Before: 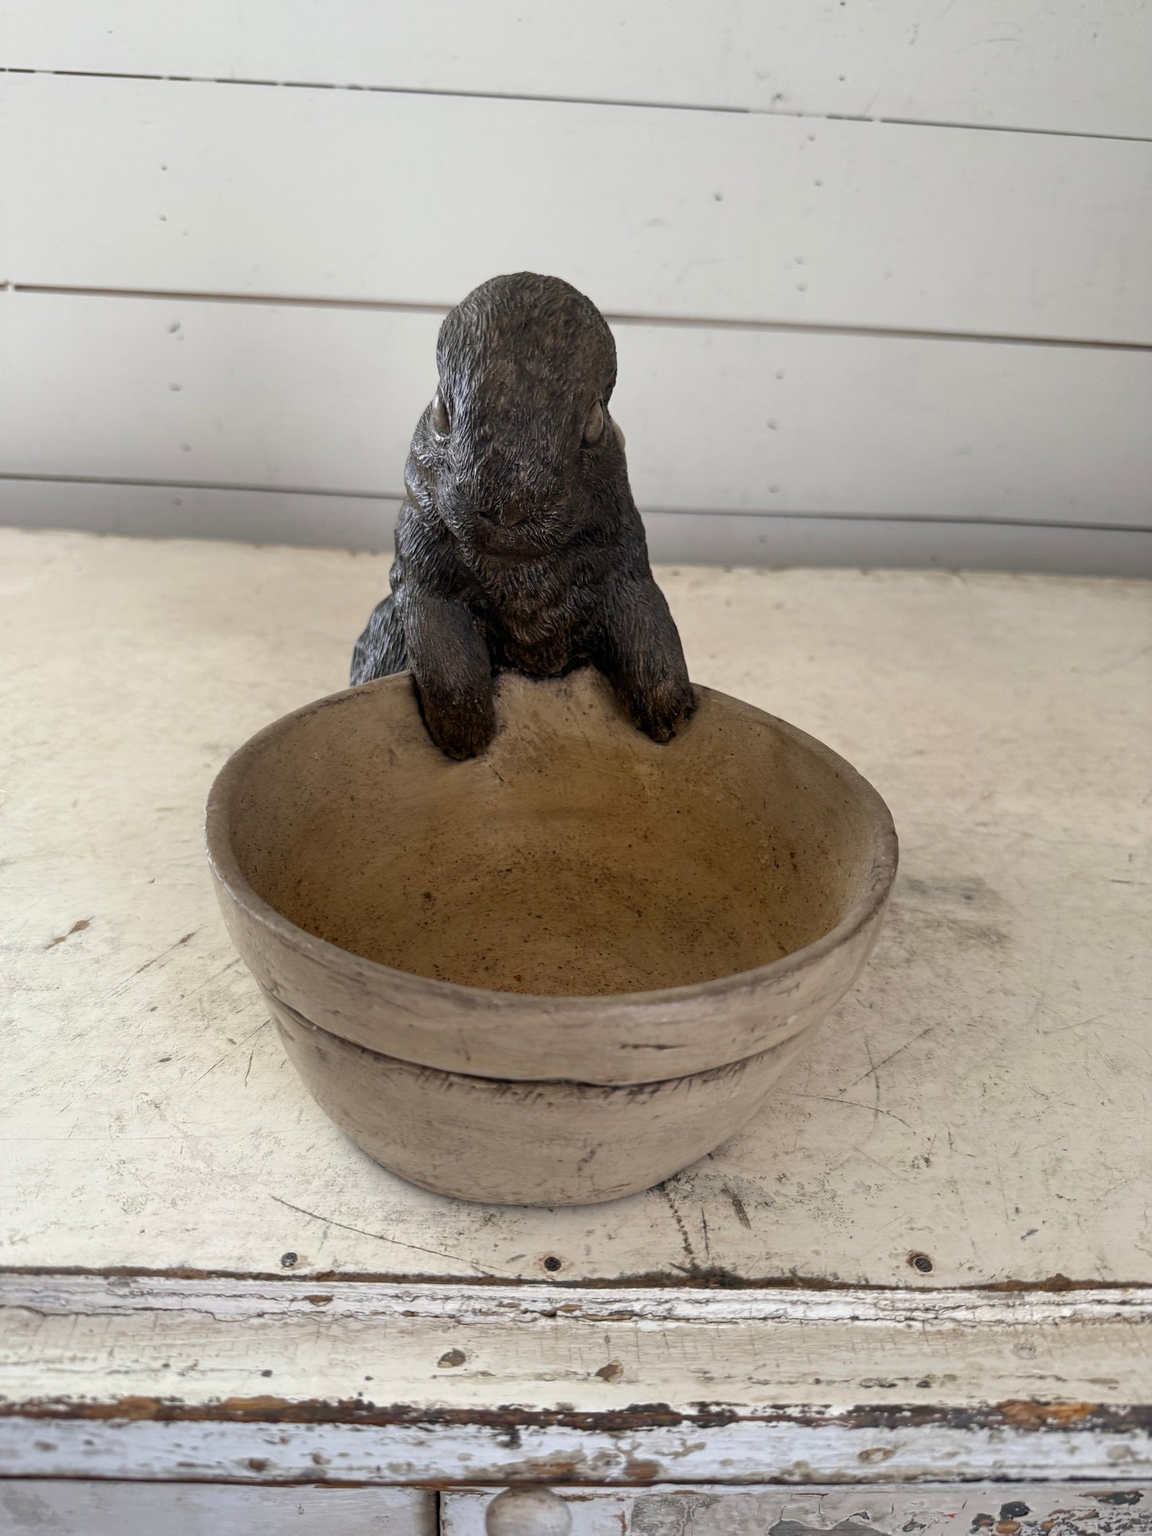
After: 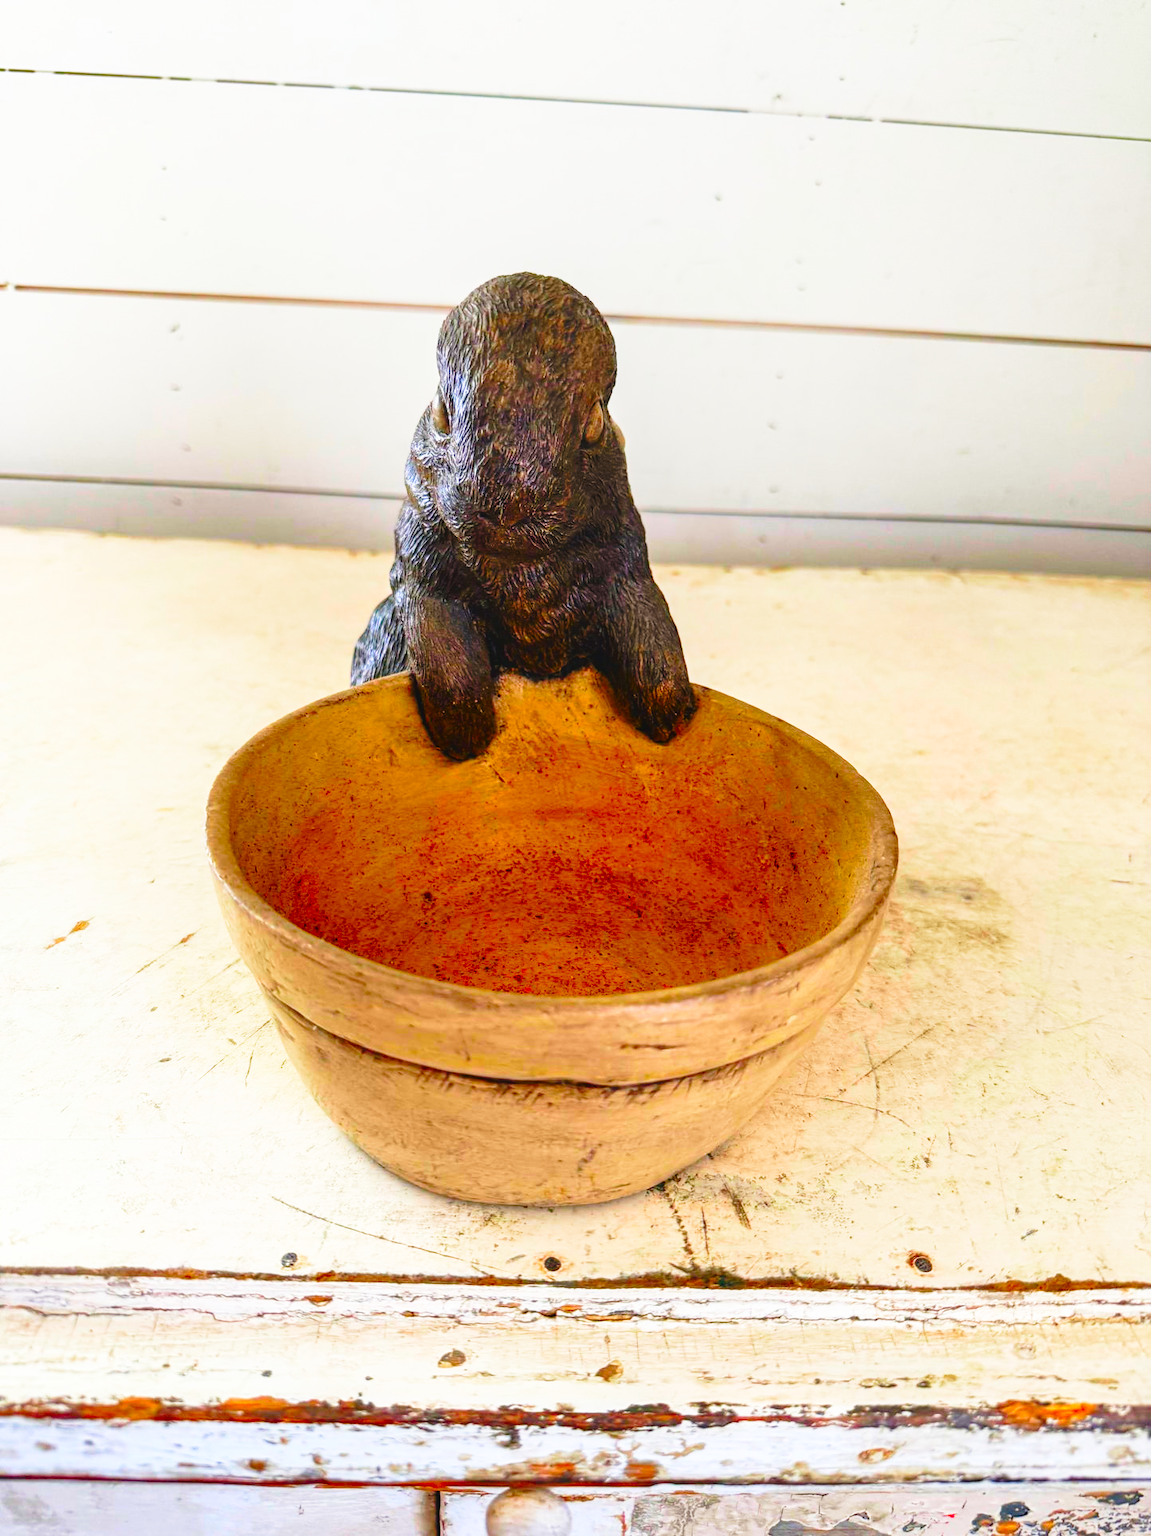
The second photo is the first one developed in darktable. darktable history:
base curve: curves: ch0 [(0, 0) (0.026, 0.03) (0.109, 0.232) (0.351, 0.748) (0.669, 0.968) (1, 1)], preserve colors none
color correction: highlights b* 0.042, saturation 2.99
local contrast: detail 110%
